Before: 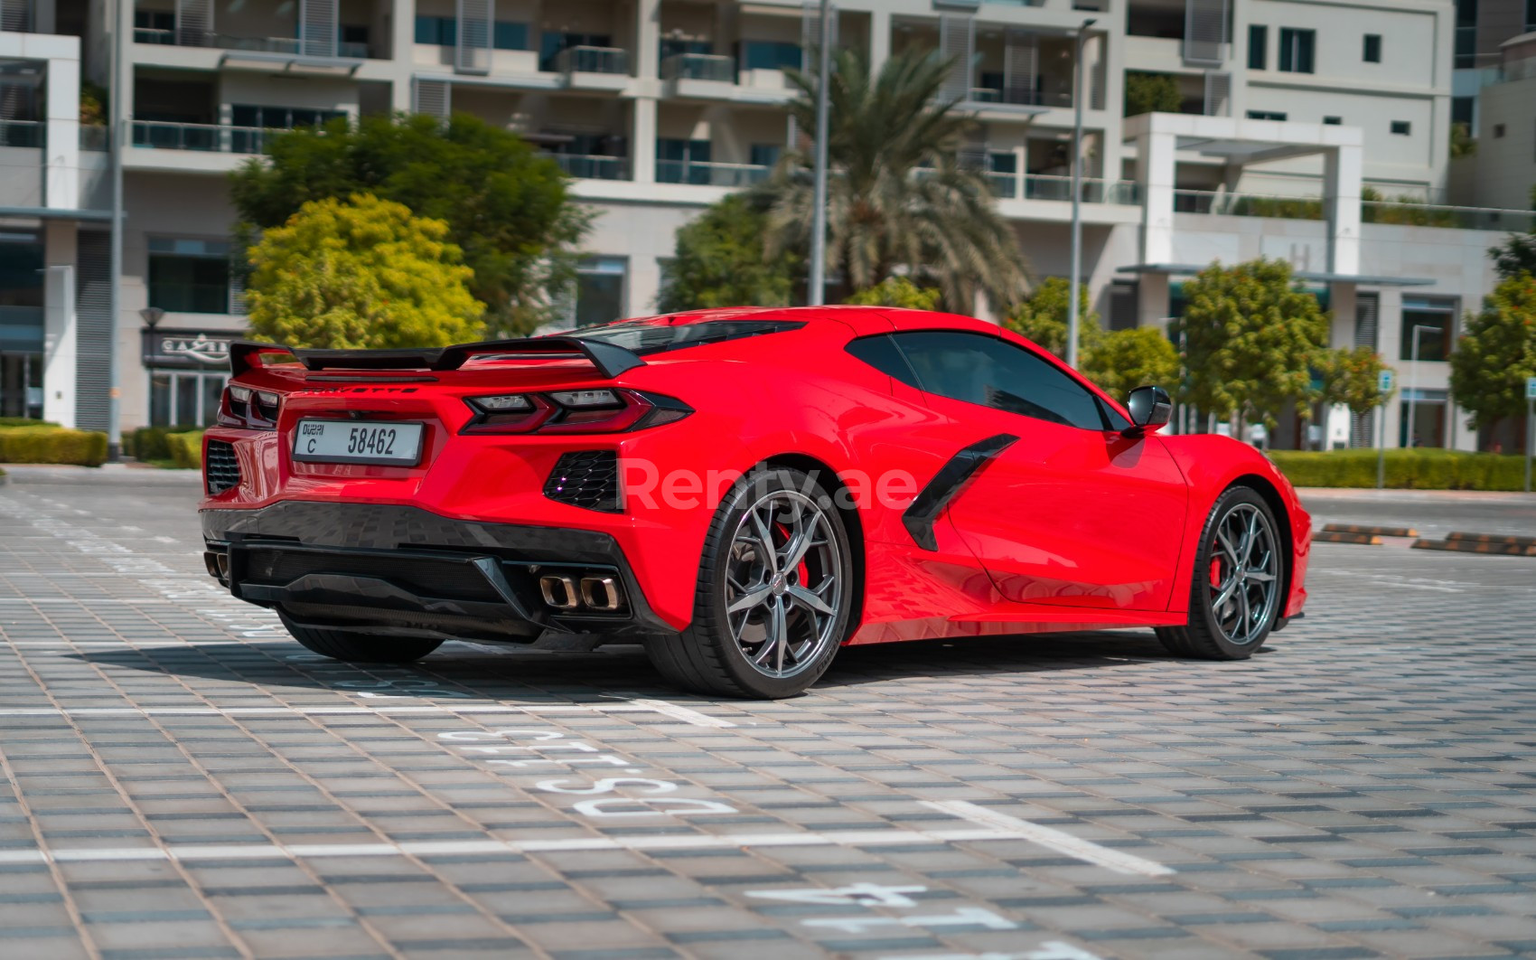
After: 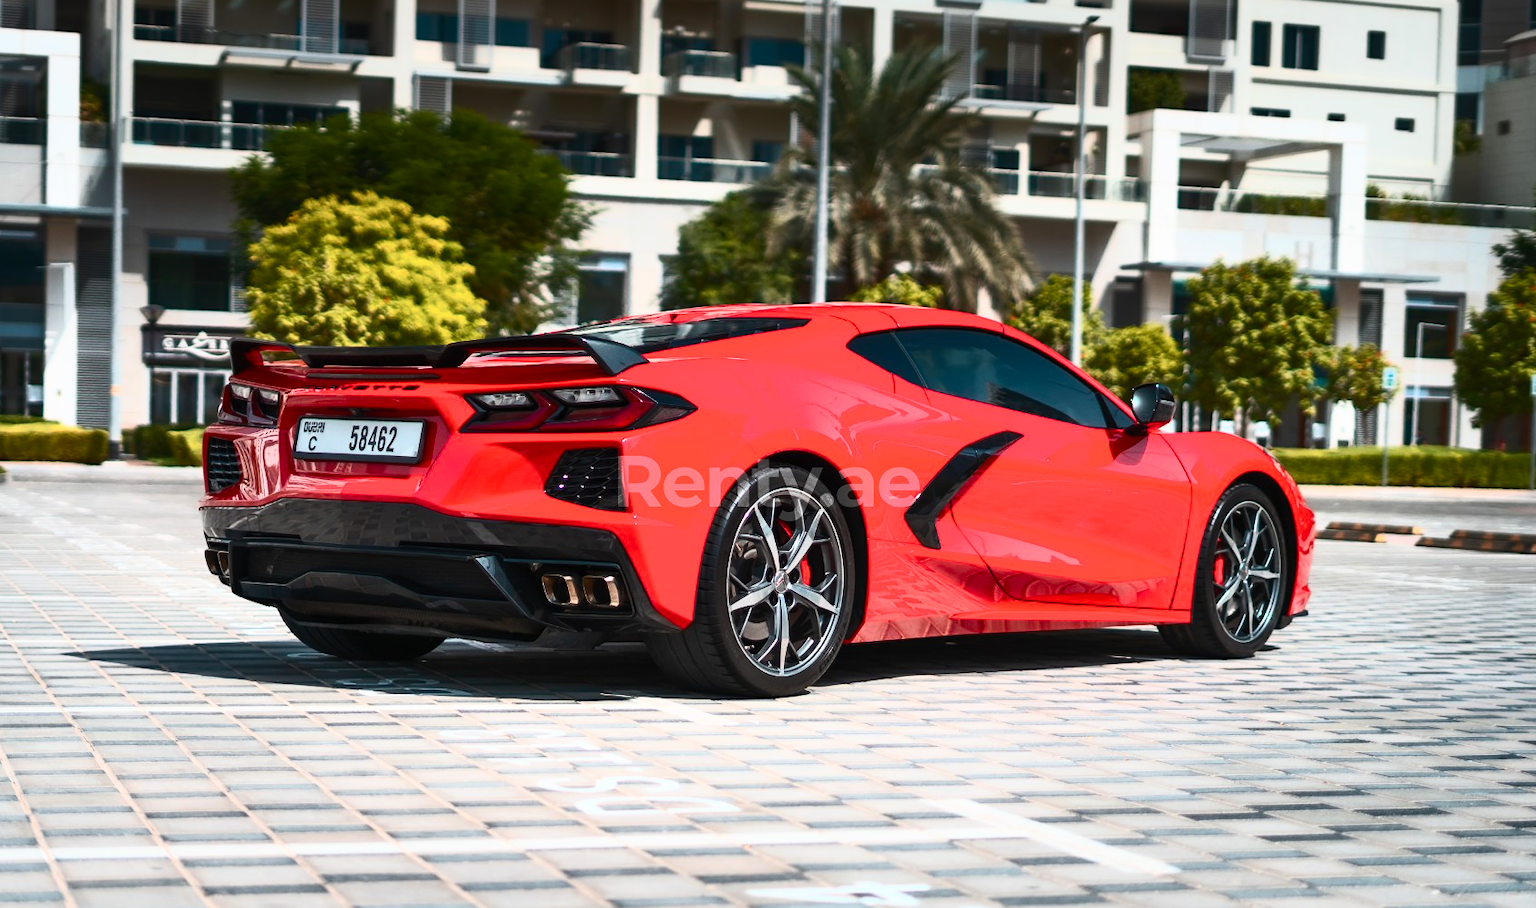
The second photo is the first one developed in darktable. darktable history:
contrast brightness saturation: contrast 0.62, brightness 0.34, saturation 0.14
crop: top 0.448%, right 0.264%, bottom 5.045%
